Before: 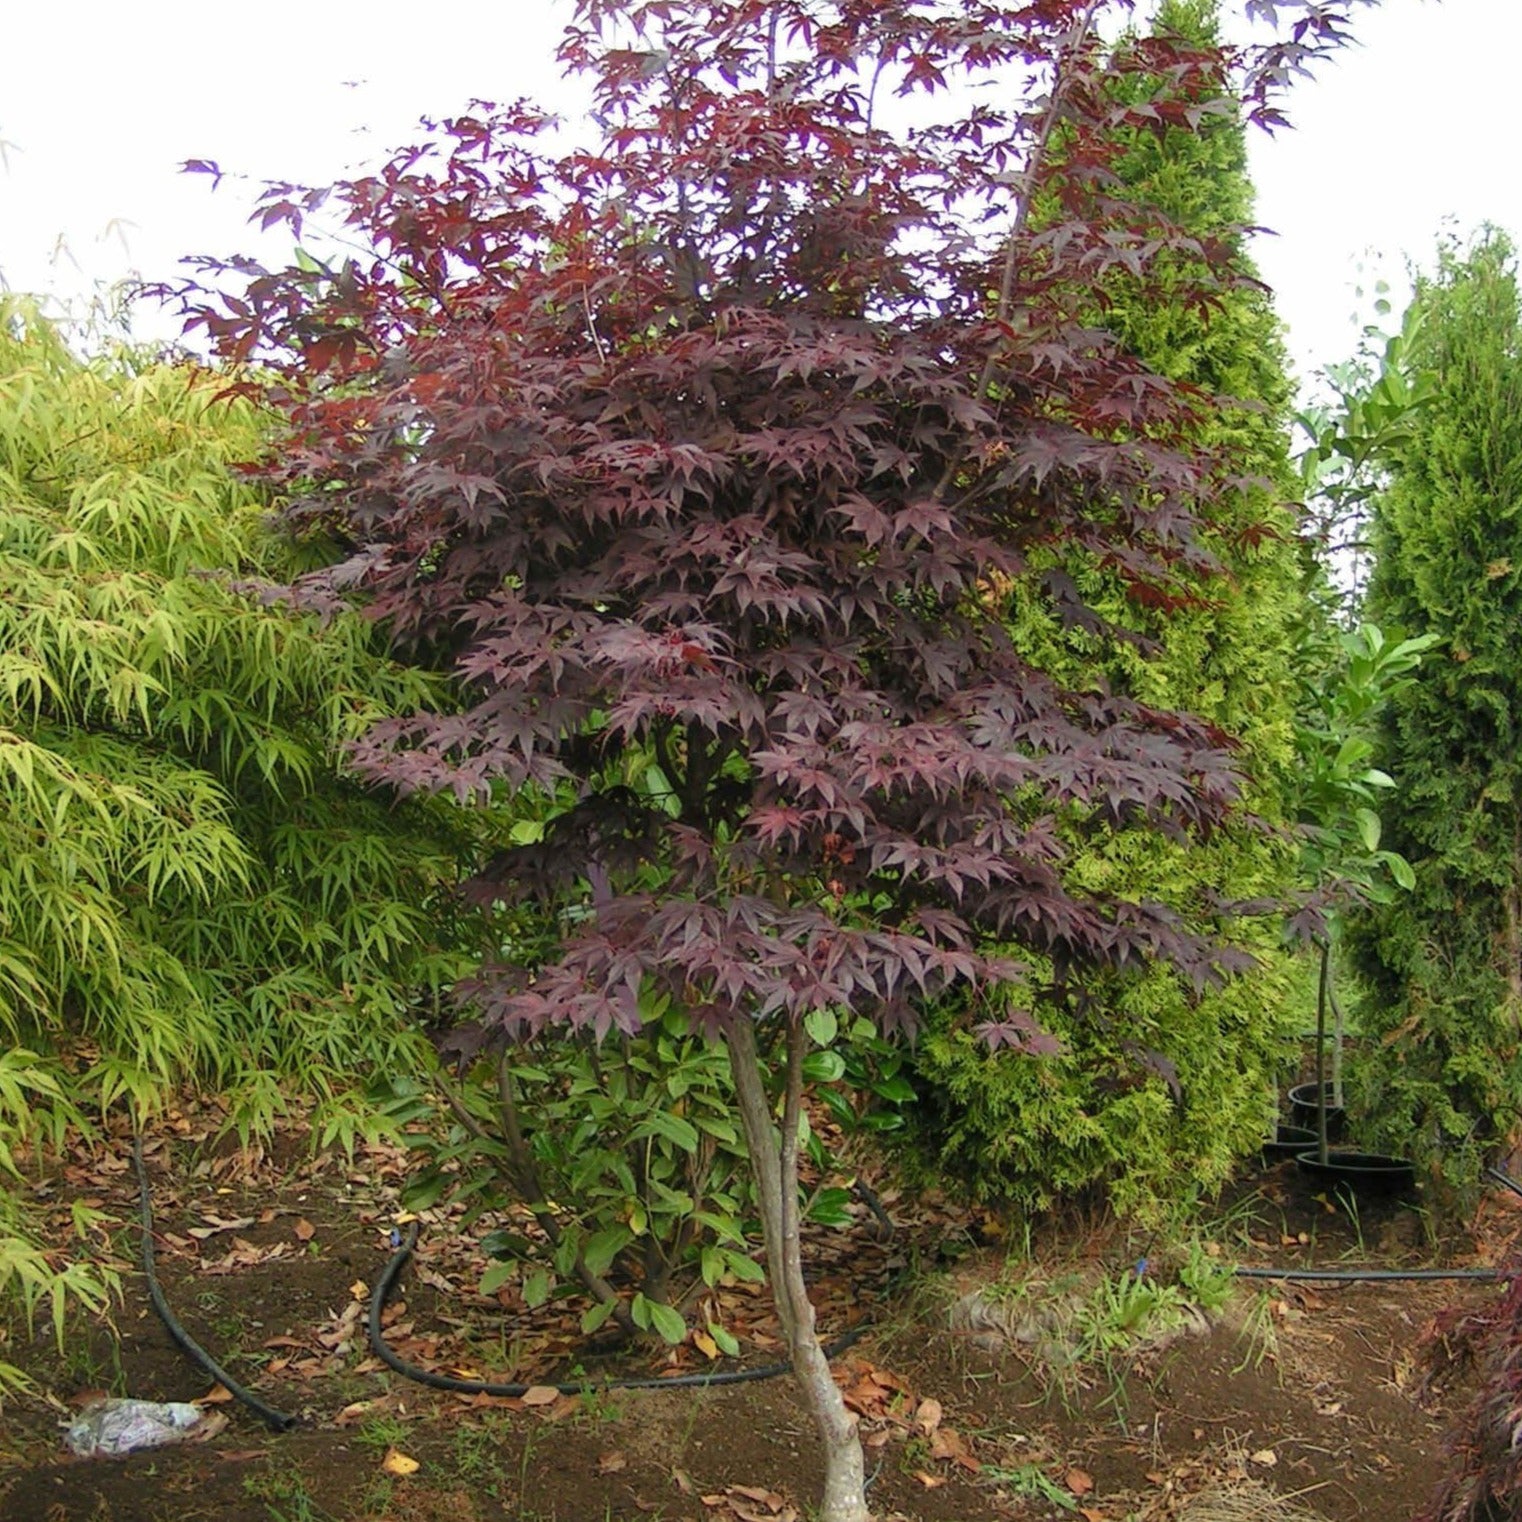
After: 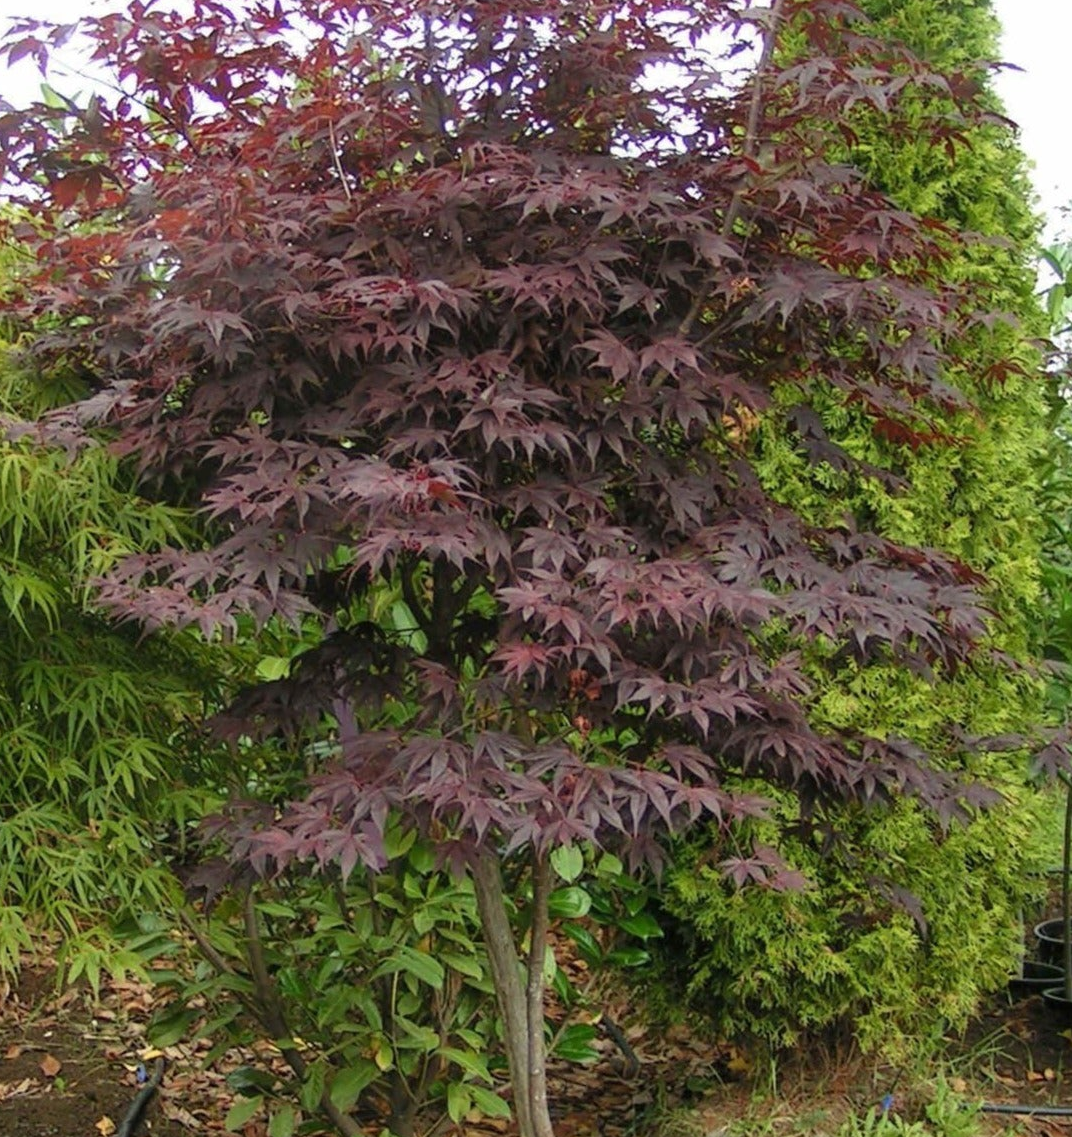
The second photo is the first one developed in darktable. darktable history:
crop and rotate: left 16.699%, top 10.813%, right 12.833%, bottom 14.427%
